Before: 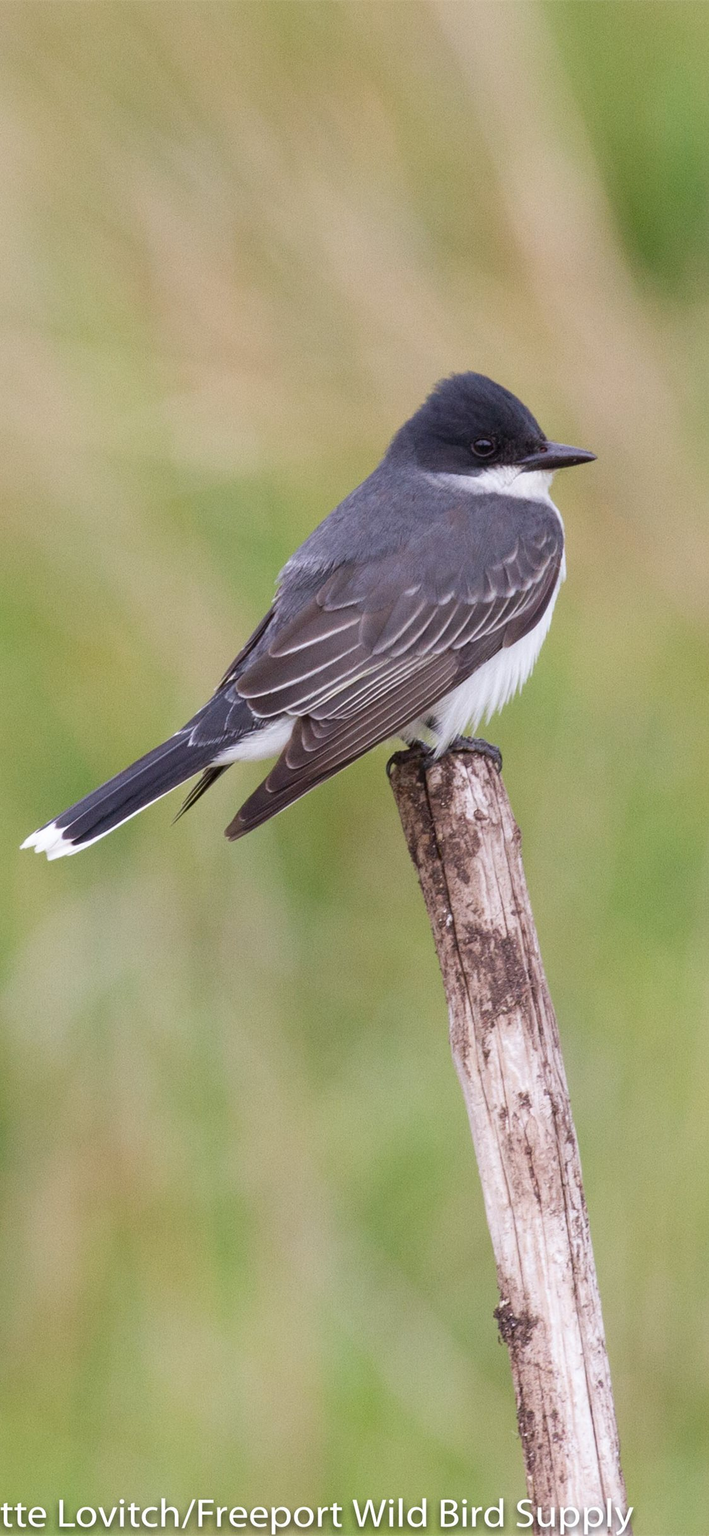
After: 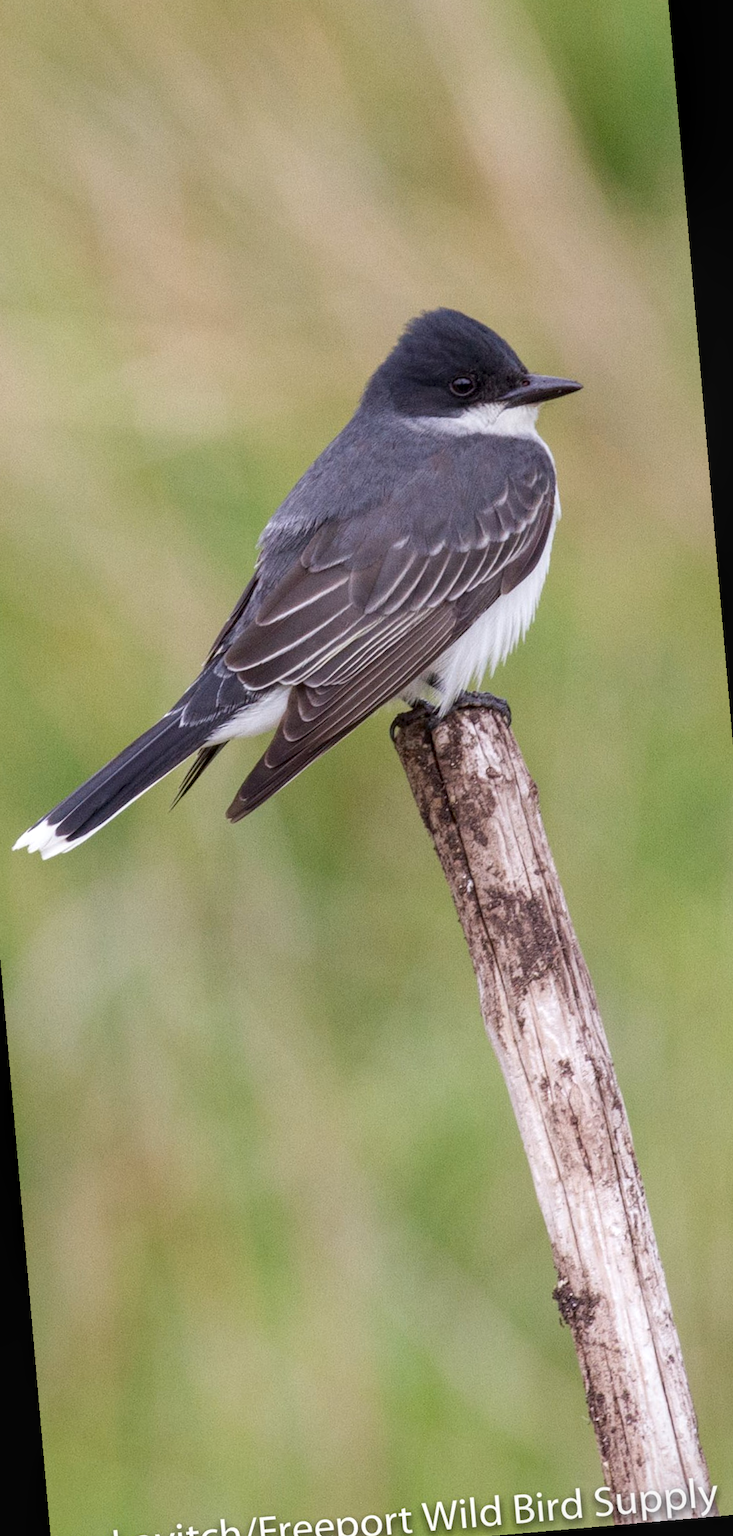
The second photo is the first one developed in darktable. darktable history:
local contrast: on, module defaults
crop: left 9.807%, top 6.259%, right 7.334%, bottom 2.177%
rotate and perspective: rotation -4.98°, automatic cropping off
